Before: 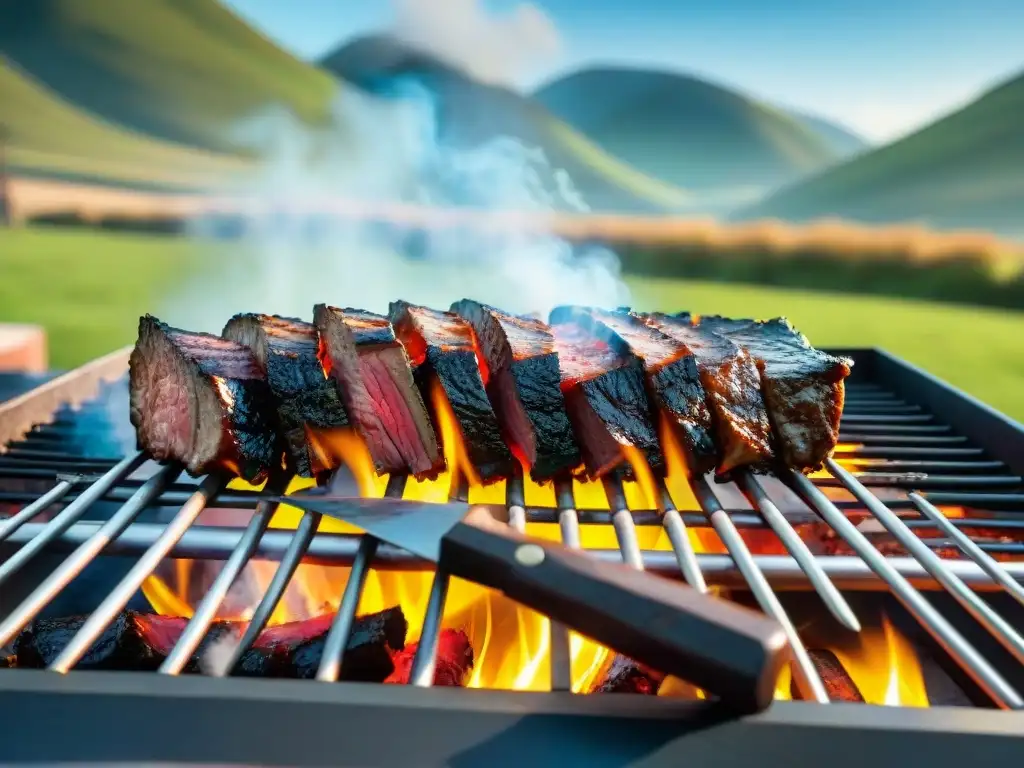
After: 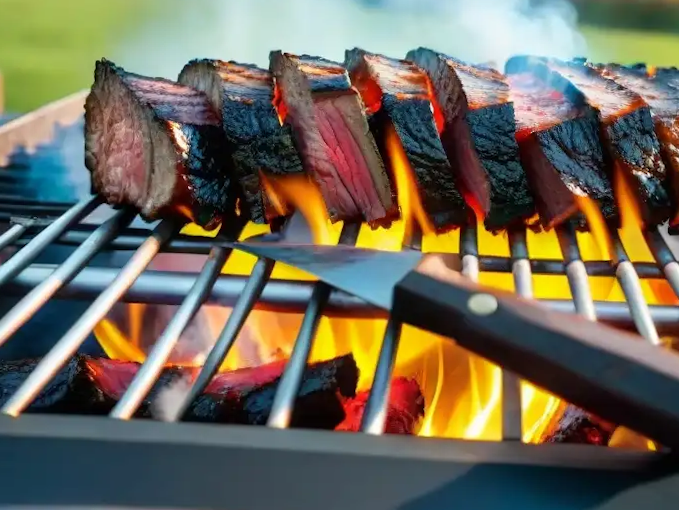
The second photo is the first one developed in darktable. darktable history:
crop and rotate: angle -0.758°, left 3.688%, top 32.39%, right 28.748%
